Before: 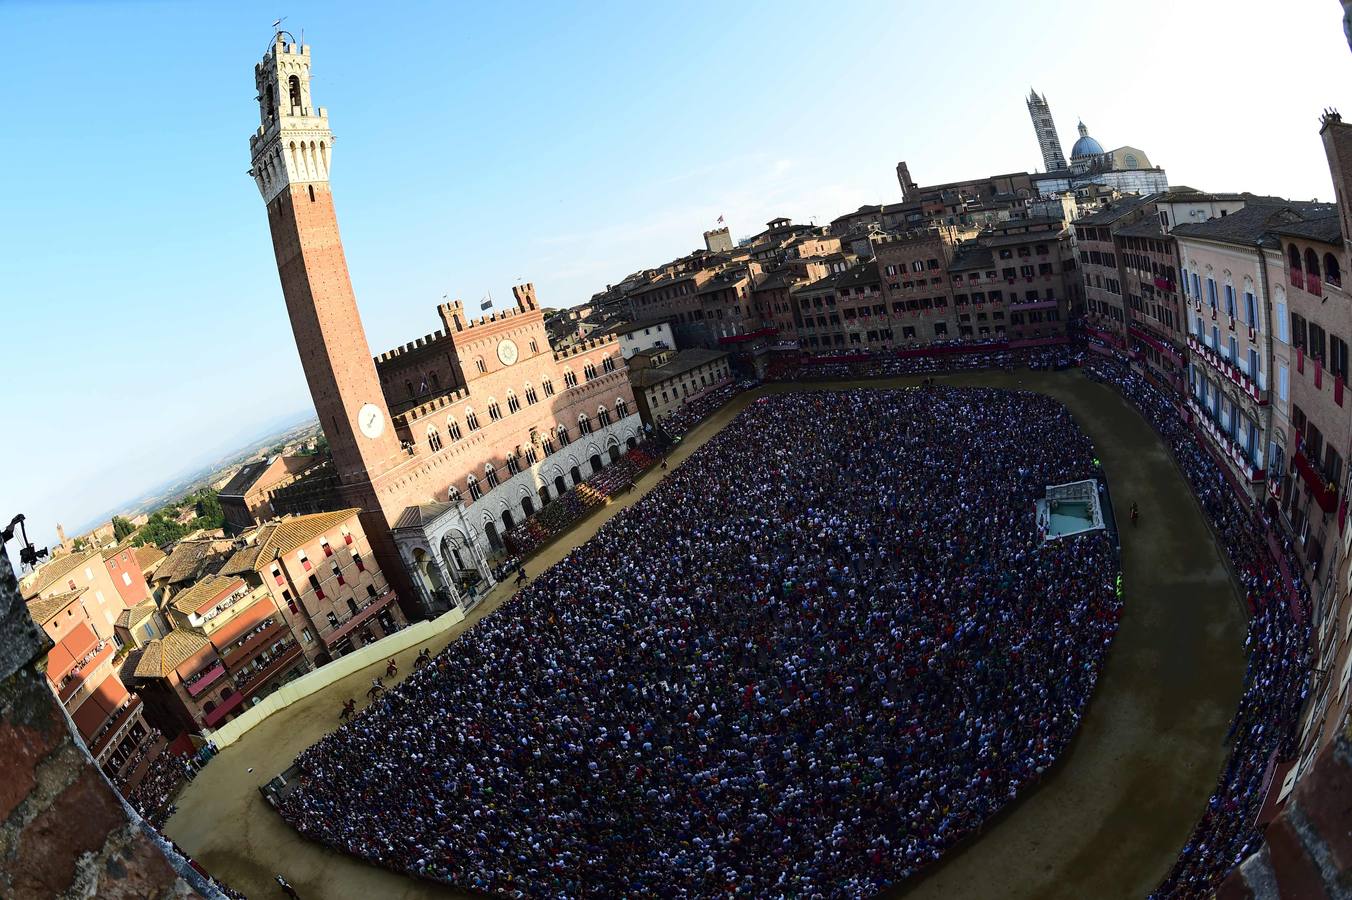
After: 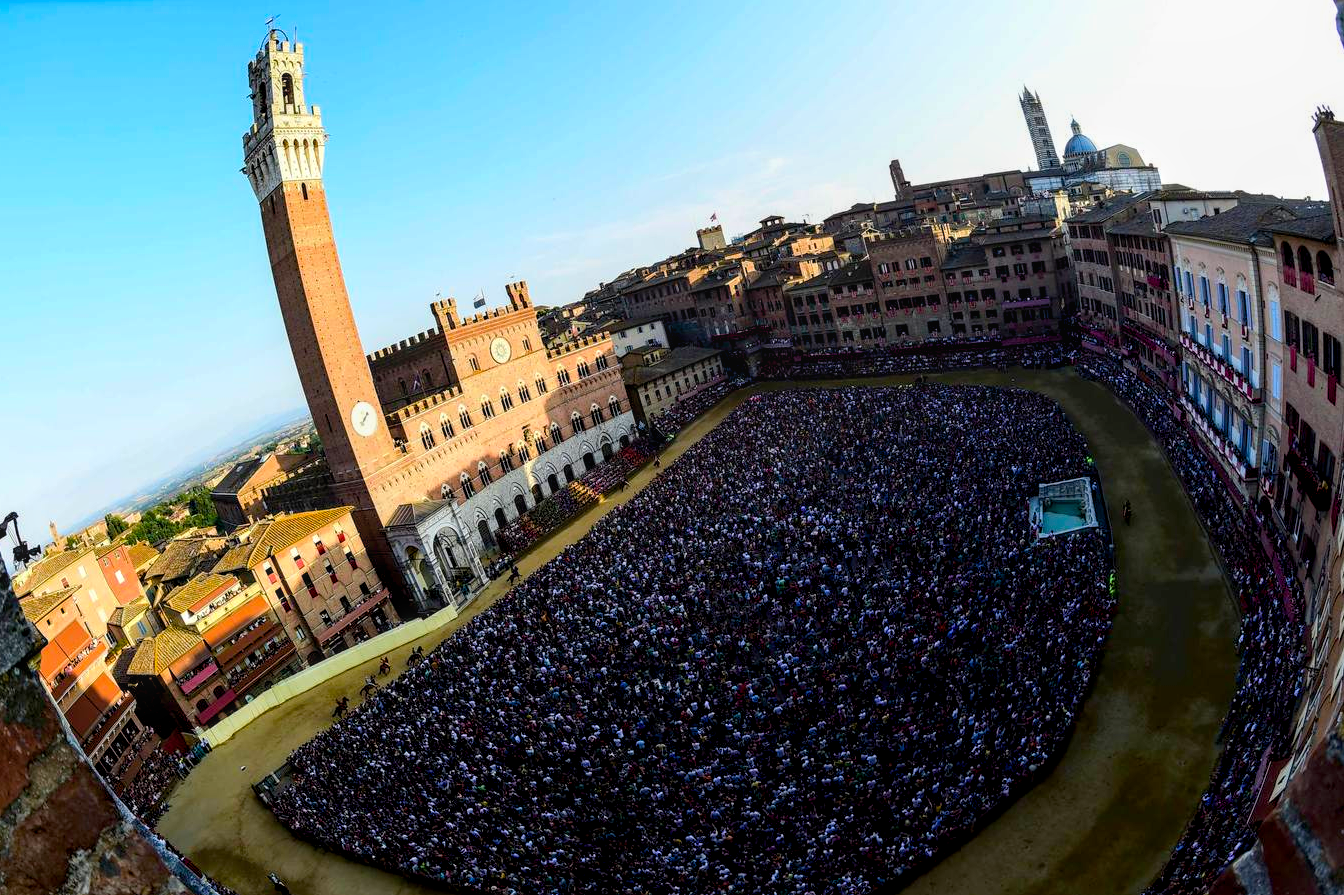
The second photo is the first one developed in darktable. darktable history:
local contrast: on, module defaults
color balance rgb: global offset › luminance -0.484%, perceptual saturation grading › global saturation 17.075%, global vibrance 39.919%
crop and rotate: left 0.565%, top 0.252%, bottom 0.251%
